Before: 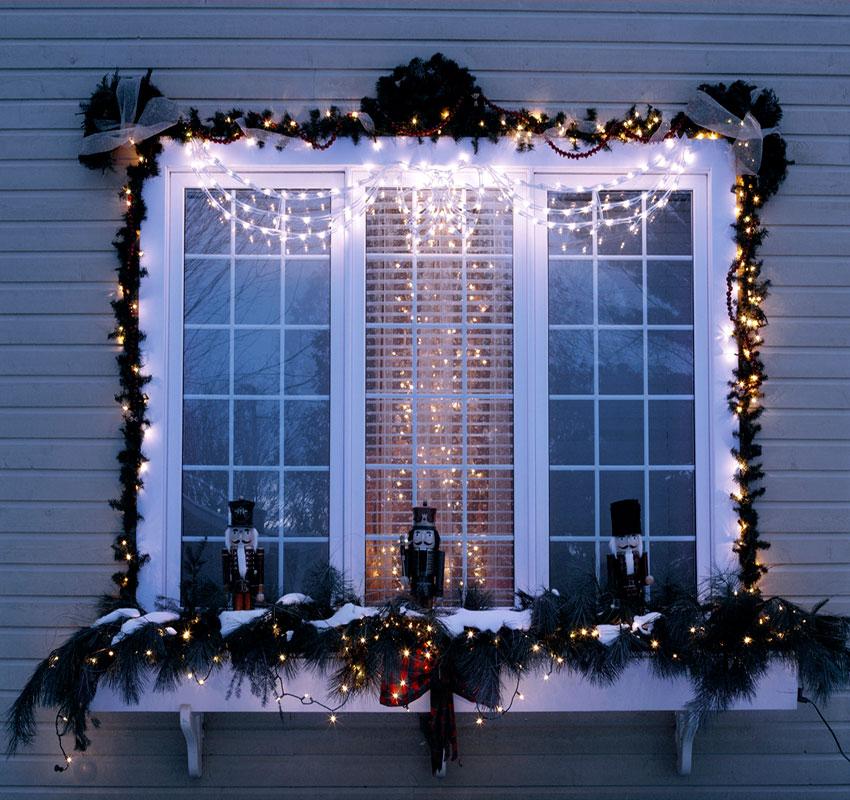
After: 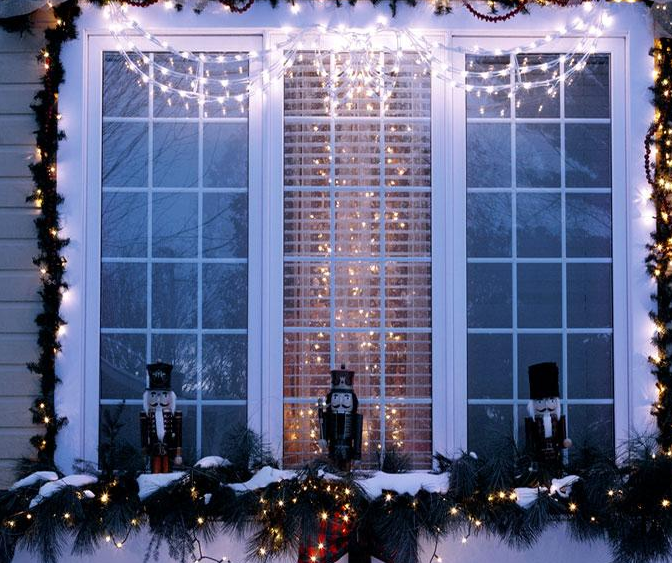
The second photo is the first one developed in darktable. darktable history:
crop: left 9.699%, top 17.242%, right 10.74%, bottom 12.352%
